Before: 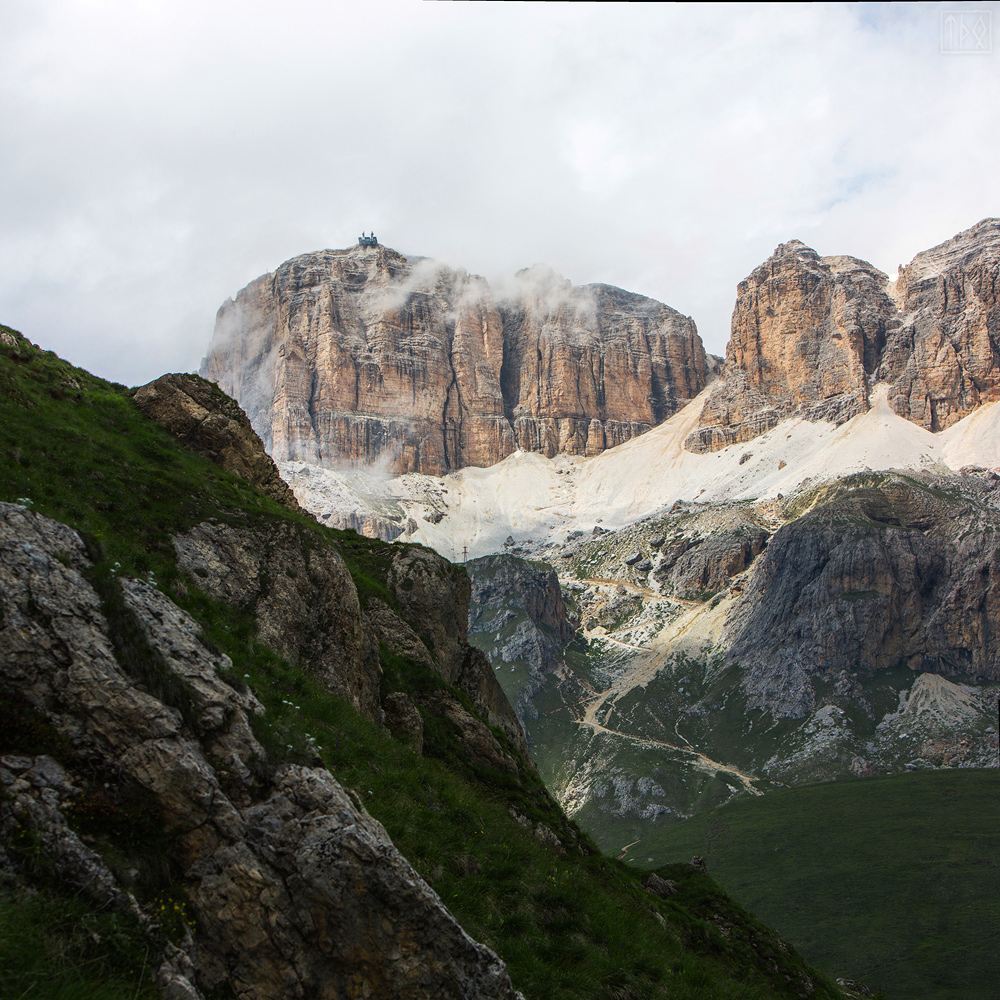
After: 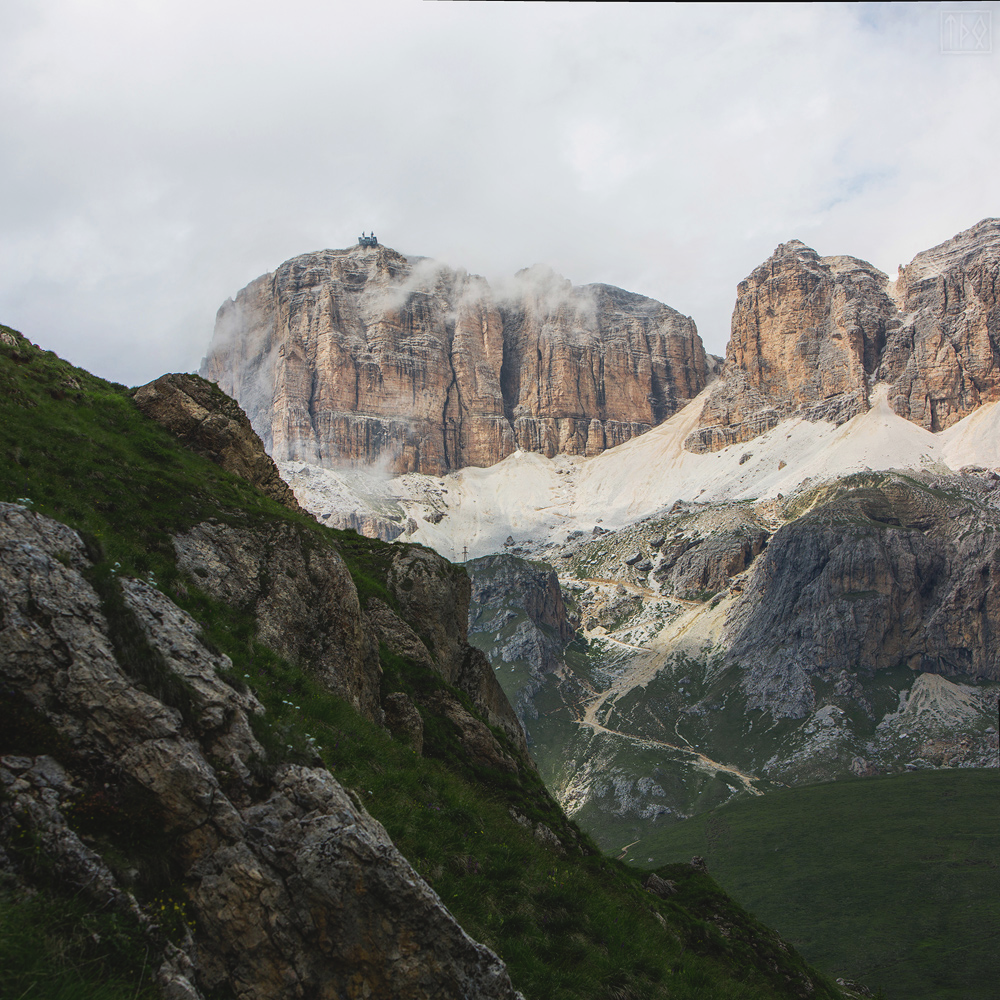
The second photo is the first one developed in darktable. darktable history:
contrast brightness saturation: contrast -0.104, saturation -0.097
